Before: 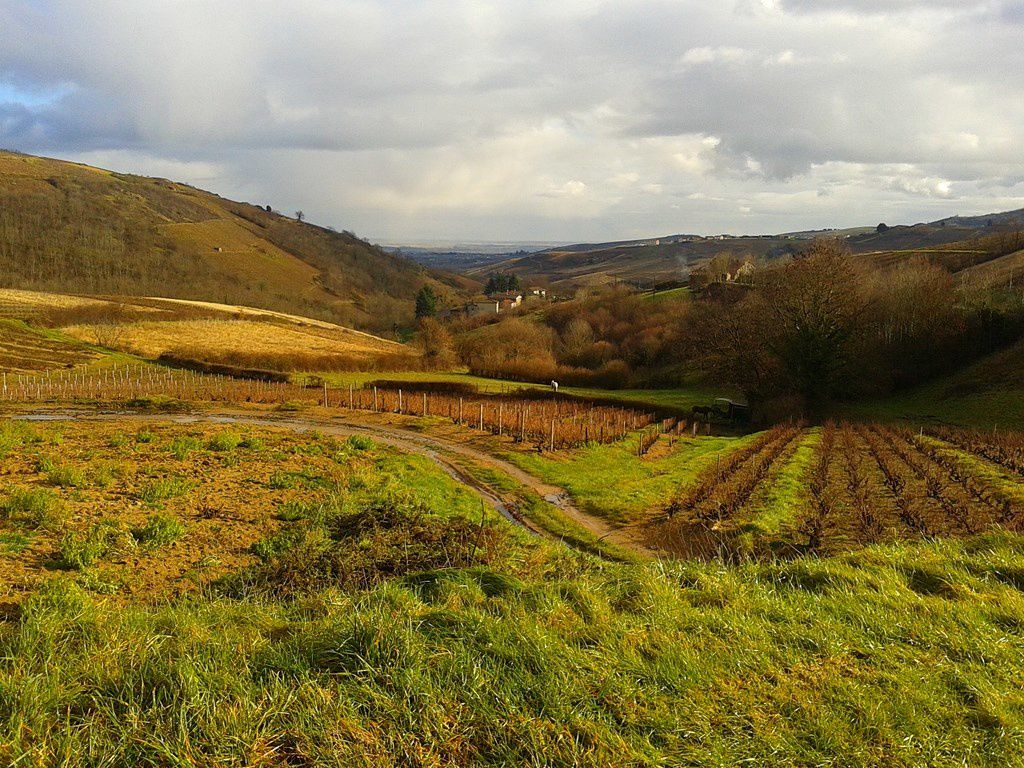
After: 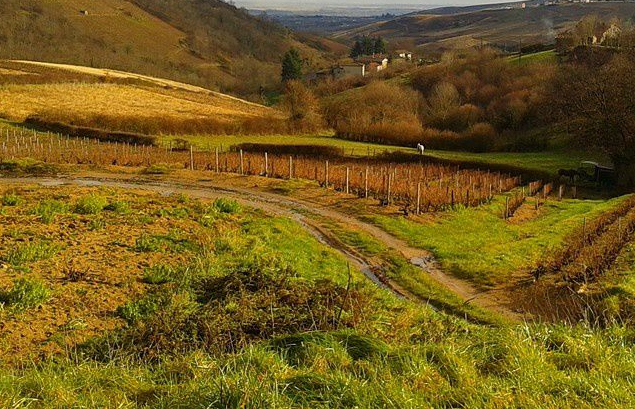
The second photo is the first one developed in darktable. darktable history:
crop: left 13.179%, top 30.959%, right 24.796%, bottom 15.728%
